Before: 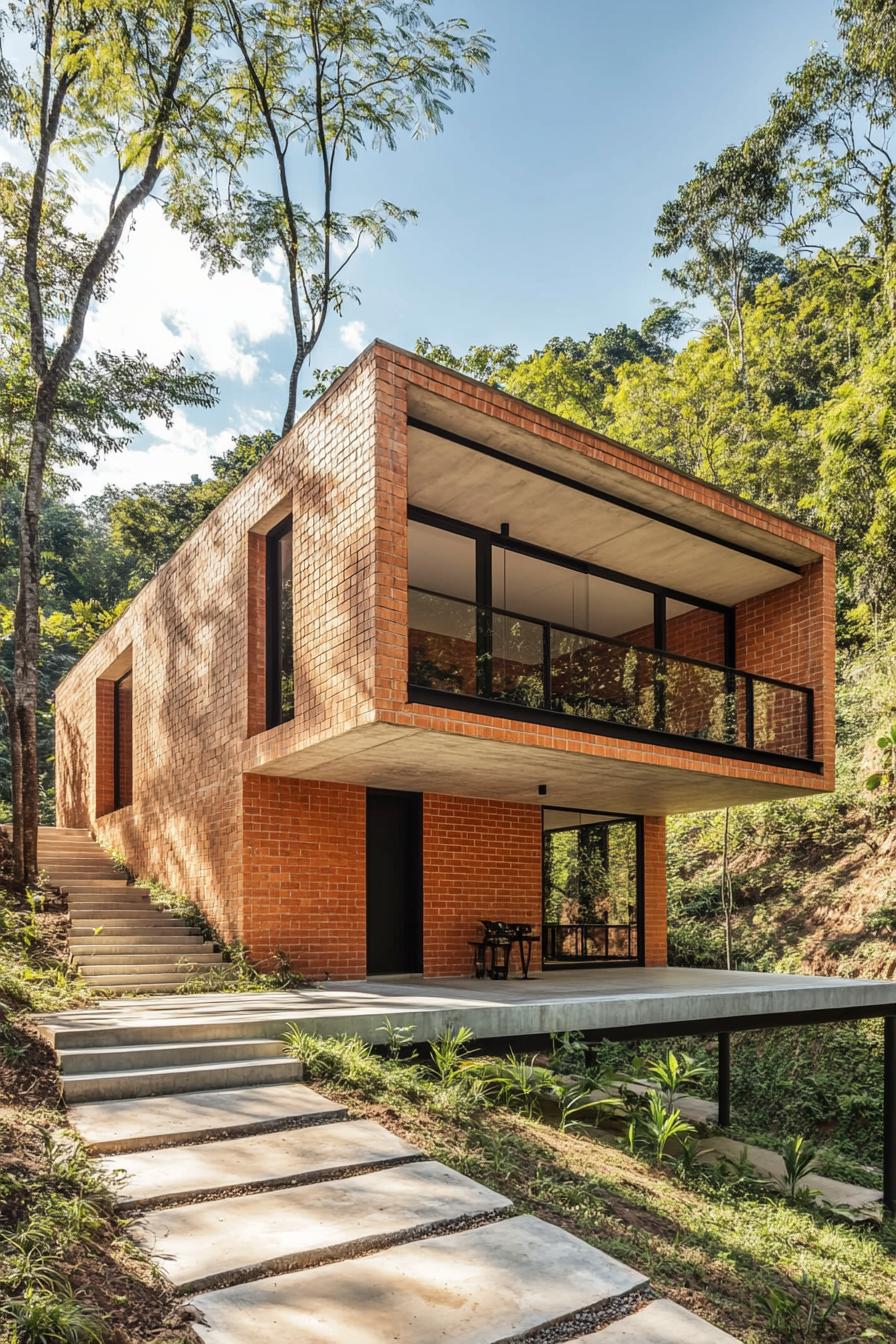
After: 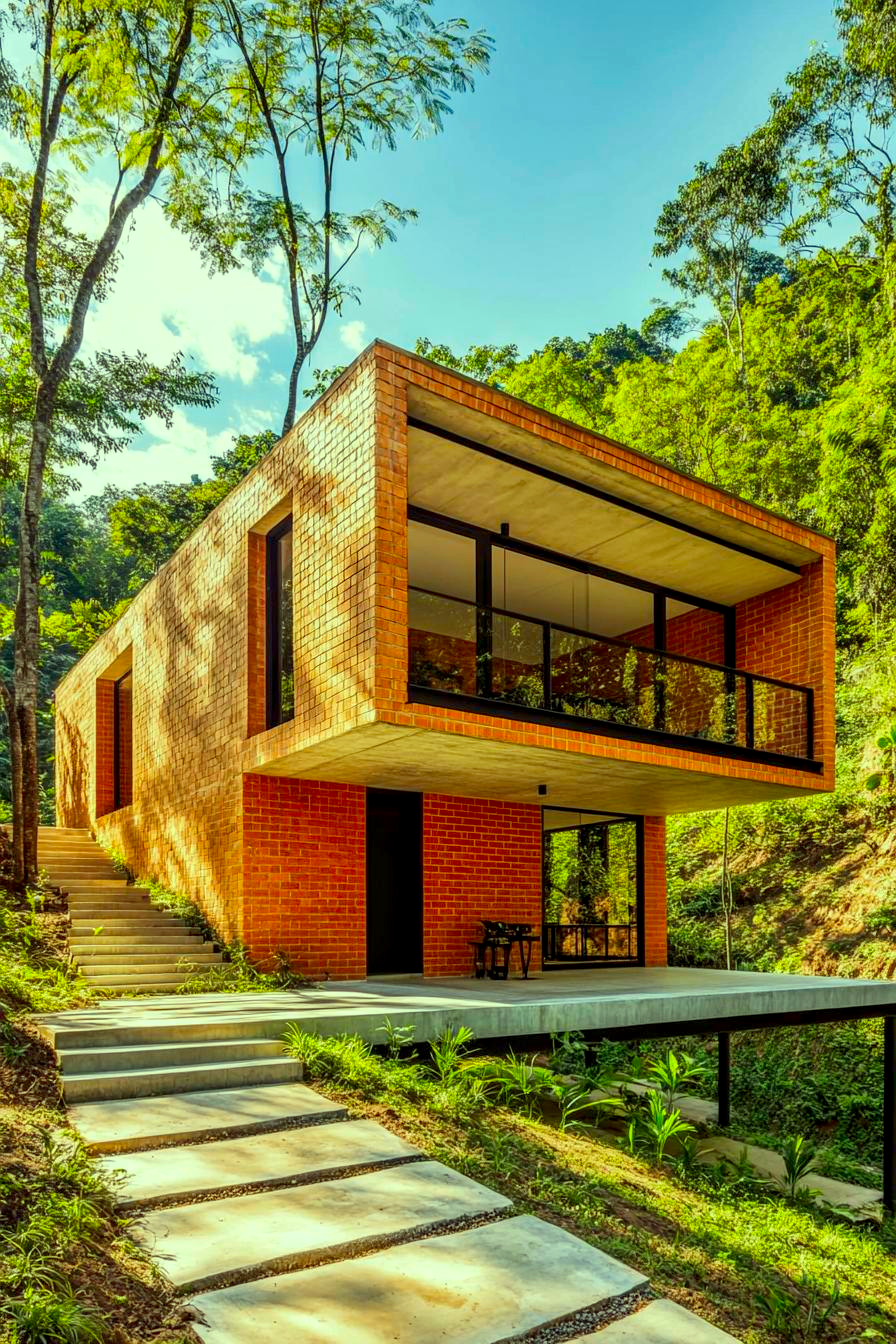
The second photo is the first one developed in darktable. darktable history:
color correction: highlights a* -11.19, highlights b* 9.84, saturation 1.72
exposure: black level correction 0.005, exposure 0.002 EV, compensate highlight preservation false
local contrast: highlights 100%, shadows 97%, detail 119%, midtone range 0.2
